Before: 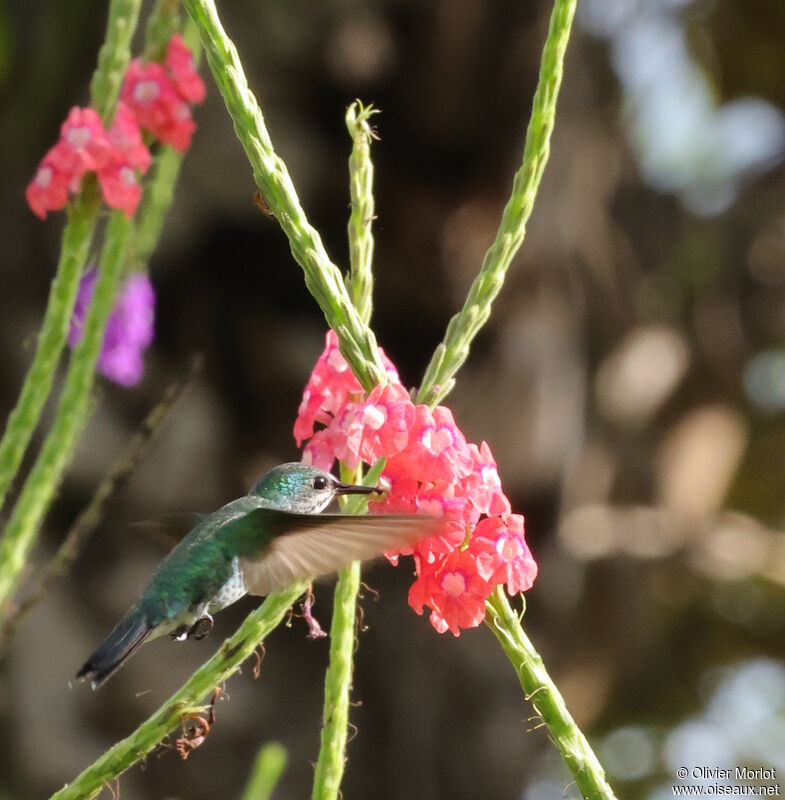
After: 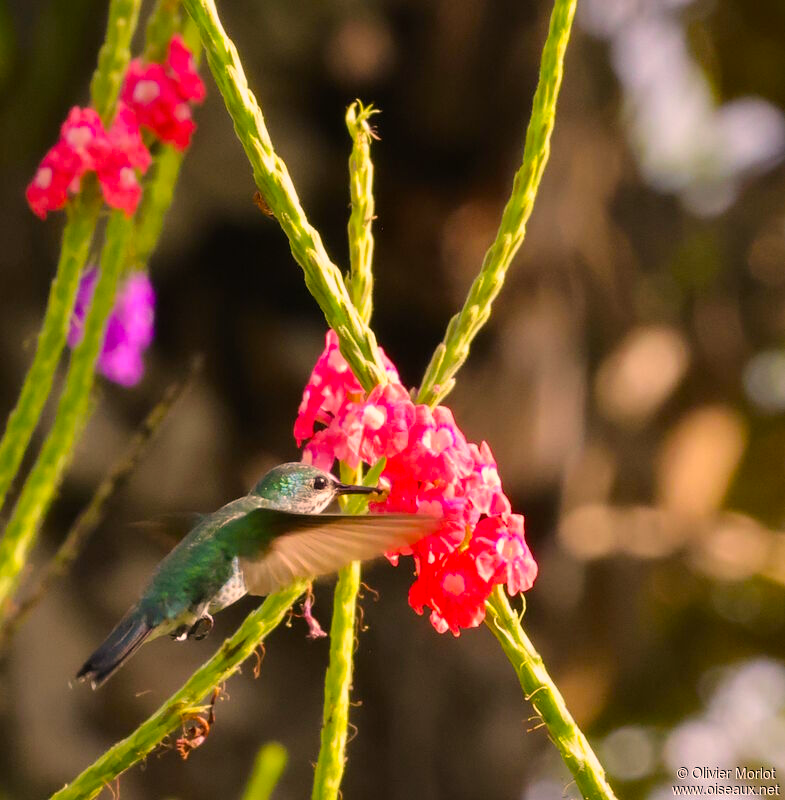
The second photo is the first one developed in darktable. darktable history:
color correction: highlights a* 17.62, highlights b* 19.12
color balance rgb: perceptual saturation grading › global saturation 29.669%, global vibrance 20%
